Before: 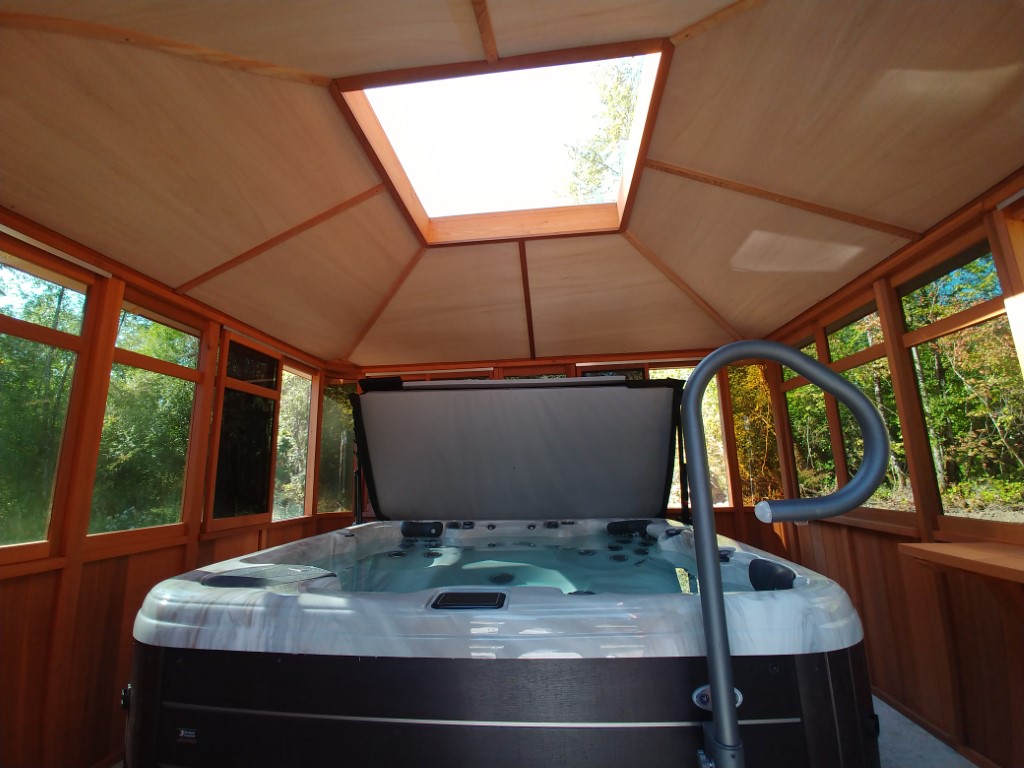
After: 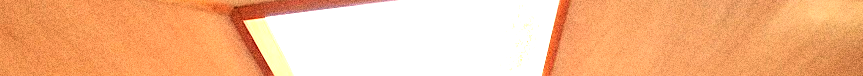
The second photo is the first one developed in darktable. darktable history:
sharpen: on, module defaults
crop and rotate: left 9.644%, top 9.491%, right 6.021%, bottom 80.509%
exposure: black level correction 0.001, exposure 1.822 EV, compensate exposure bias true, compensate highlight preservation false
grain: strength 49.07%
white balance: red 1.123, blue 0.83
